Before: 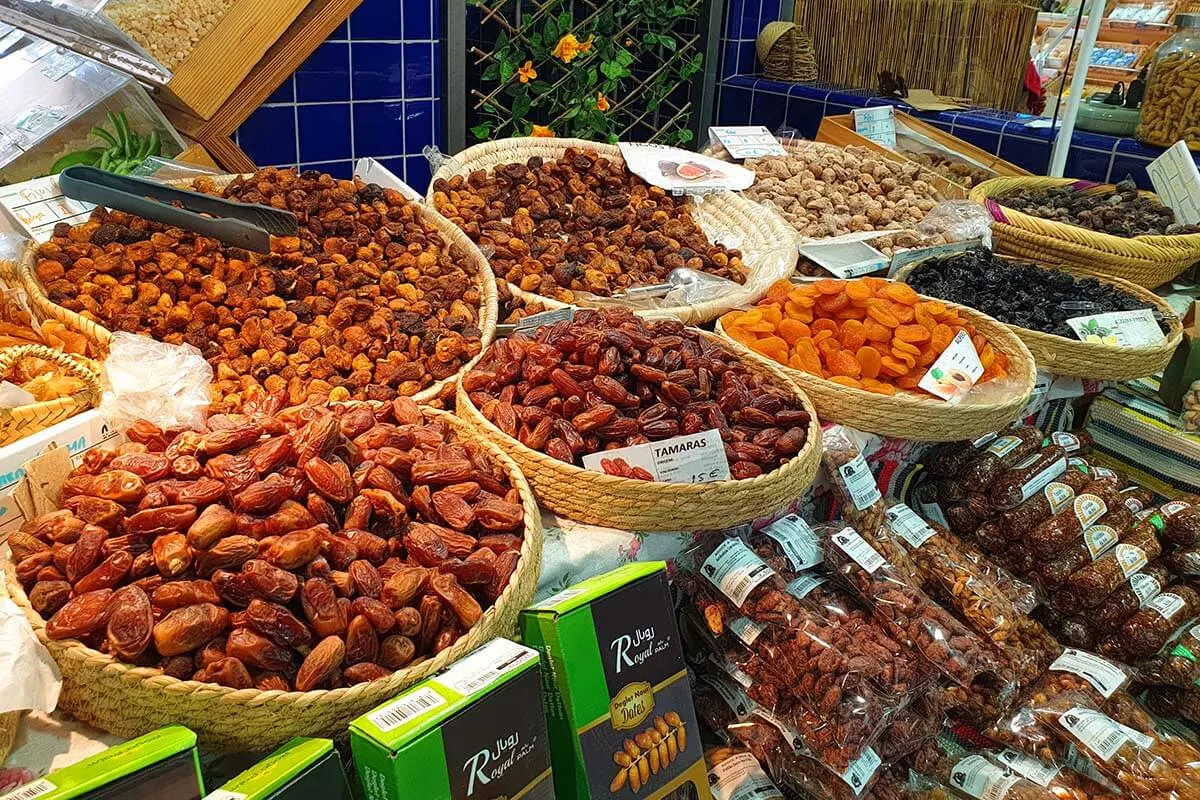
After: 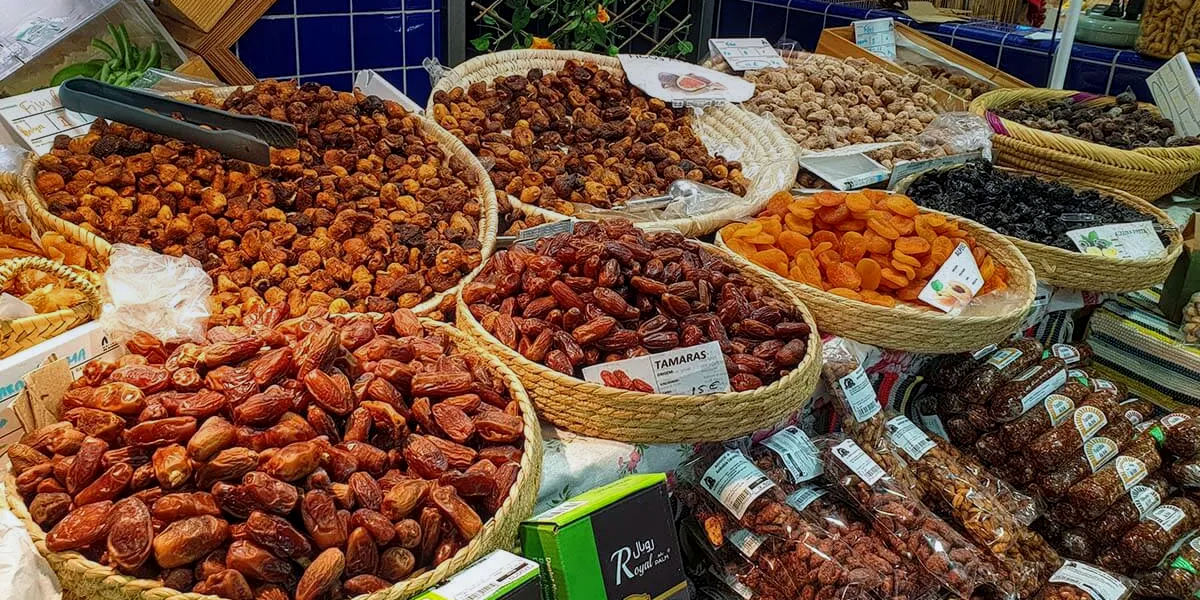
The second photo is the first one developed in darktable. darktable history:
white balance: red 0.983, blue 1.036
graduated density: rotation 5.63°, offset 76.9
local contrast: on, module defaults
crop: top 11.038%, bottom 13.962%
